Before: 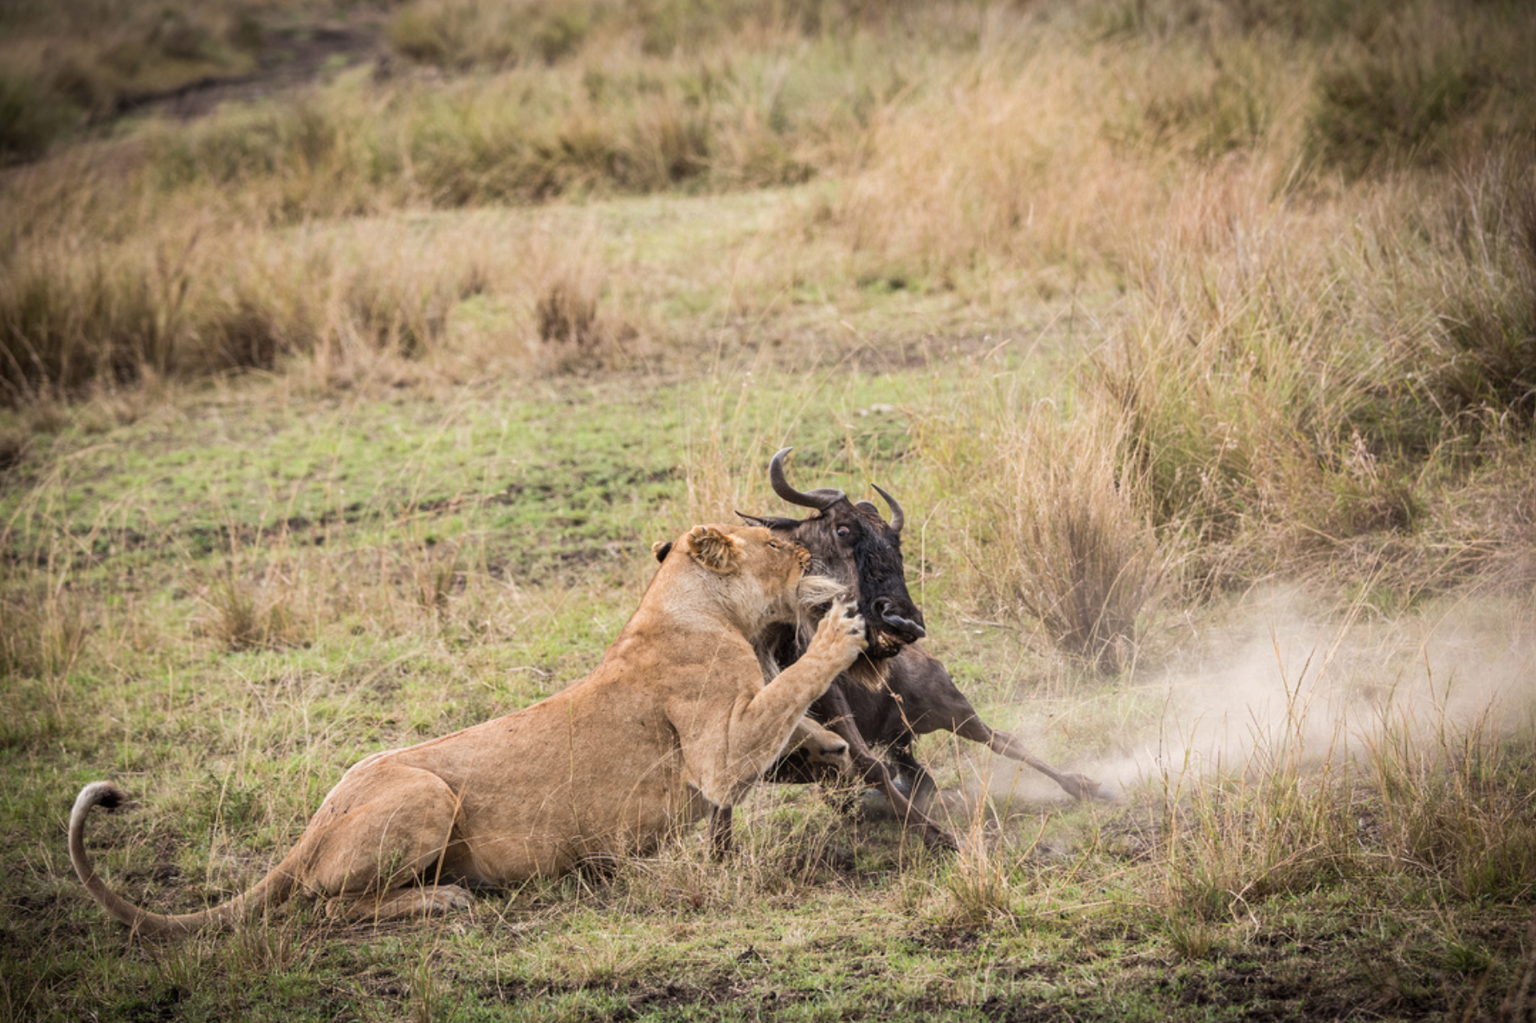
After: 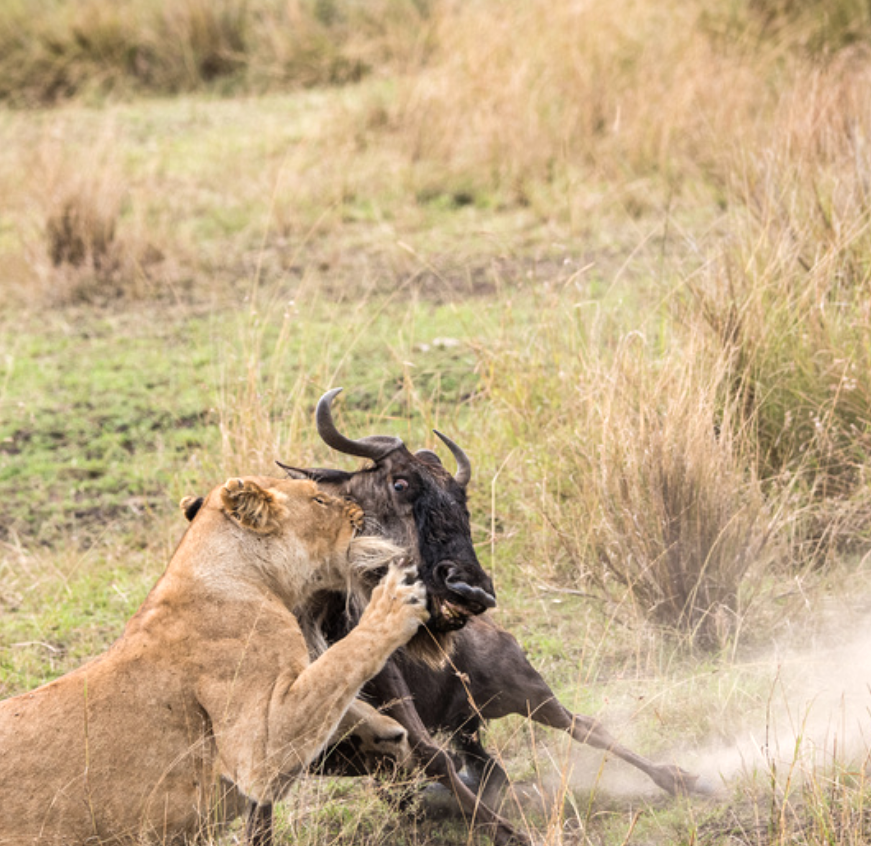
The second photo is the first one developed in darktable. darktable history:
crop: left 32.325%, top 10.972%, right 18.568%, bottom 17.398%
tone equalizer: -8 EV -0.42 EV, -7 EV -0.394 EV, -6 EV -0.348 EV, -5 EV -0.205 EV, -3 EV 0.196 EV, -2 EV 0.361 EV, -1 EV 0.387 EV, +0 EV 0.407 EV
contrast brightness saturation: saturation -0.039
exposure: exposure -0.152 EV, compensate highlight preservation false
